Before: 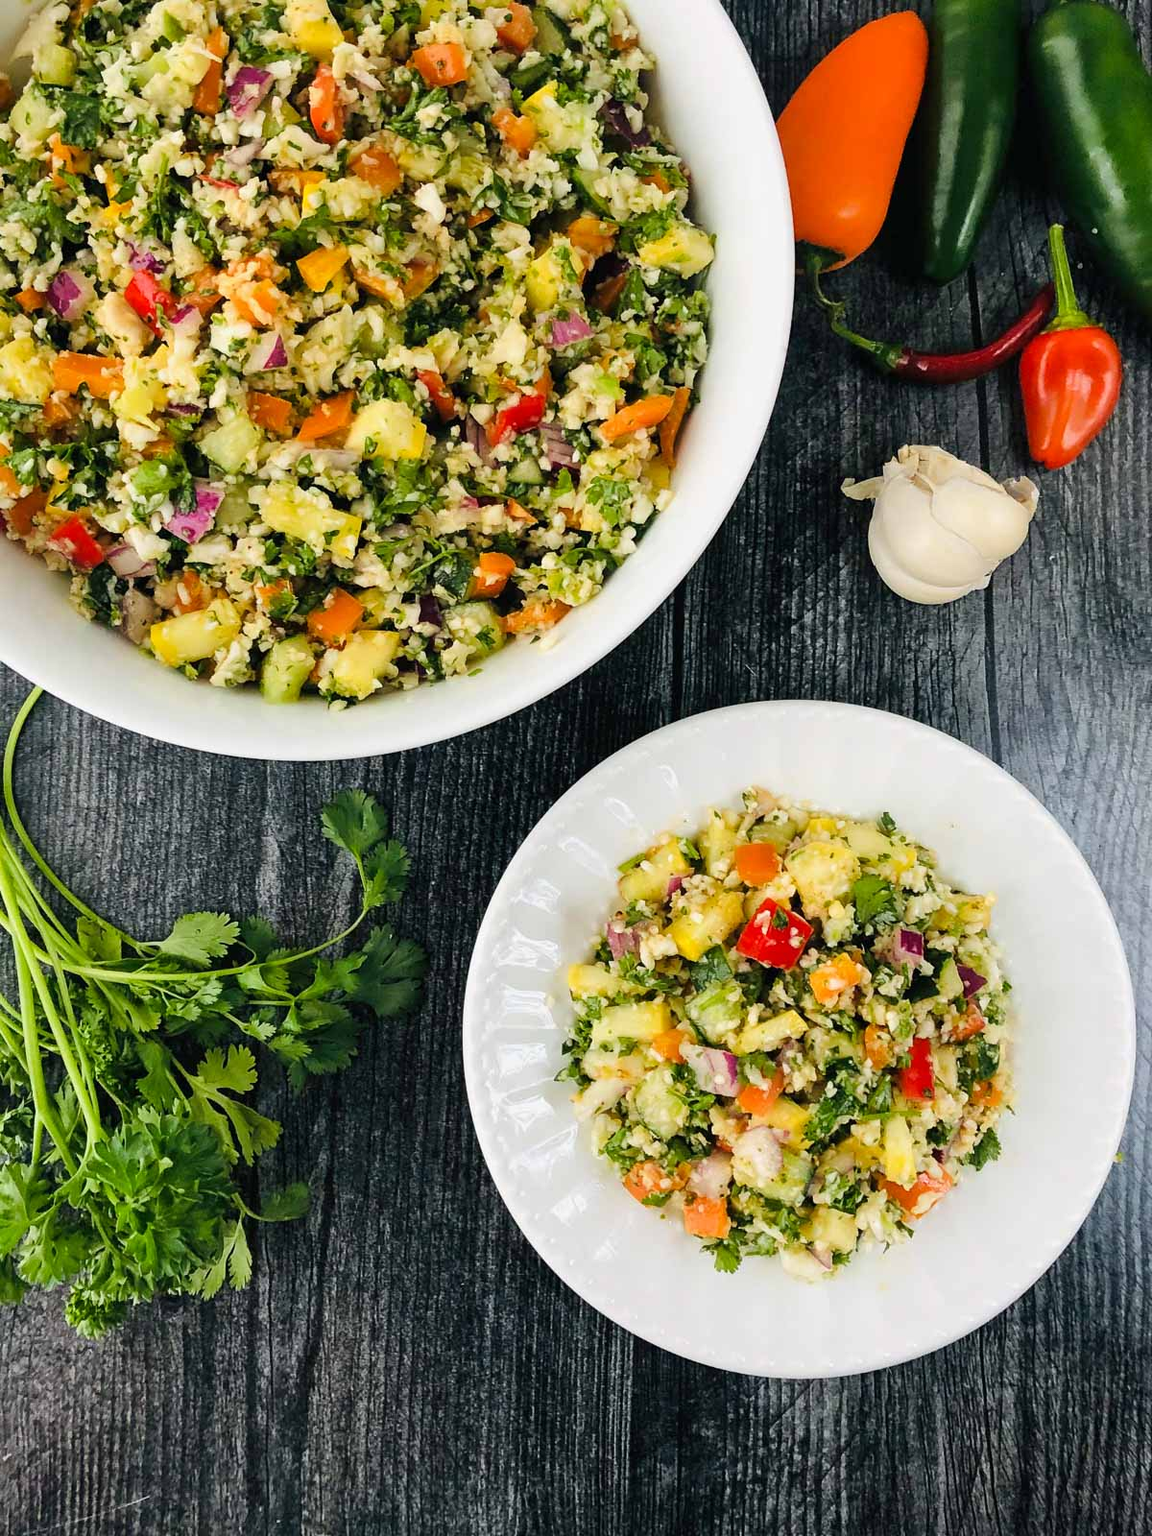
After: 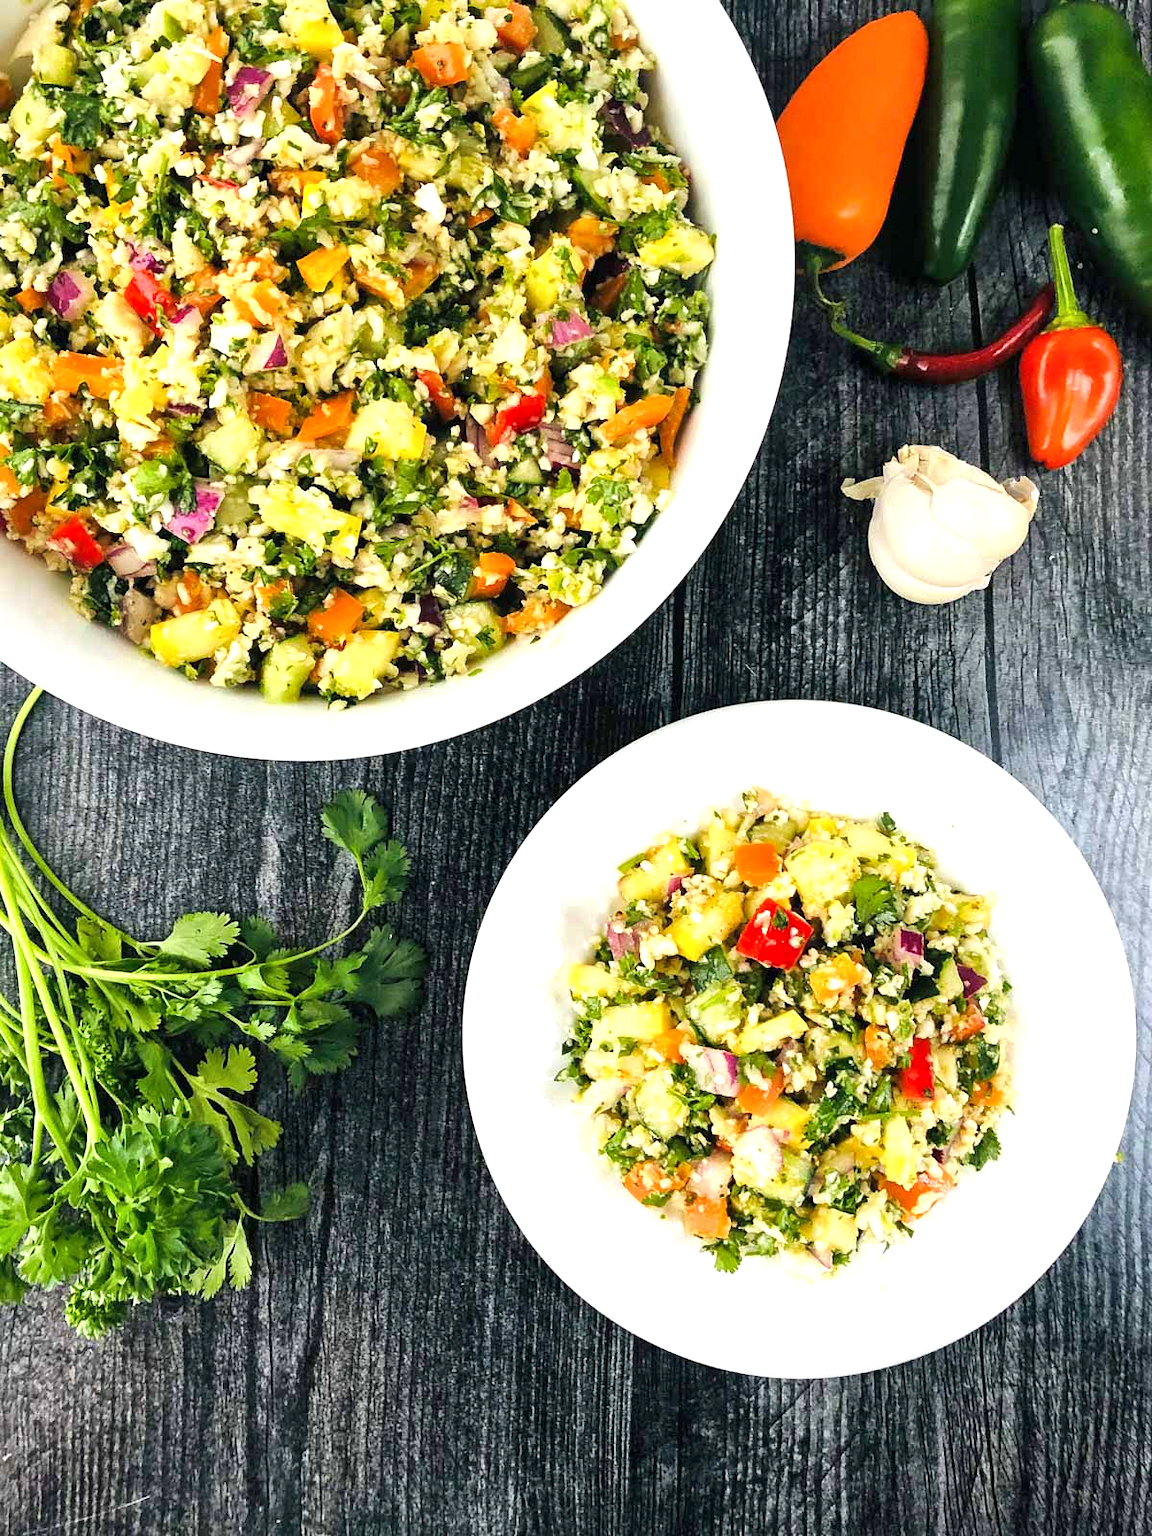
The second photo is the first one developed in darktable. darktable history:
local contrast: mode bilateral grid, contrast 20, coarseness 50, detail 120%, midtone range 0.2
exposure: black level correction 0, exposure 0.7 EV, compensate highlight preservation false
